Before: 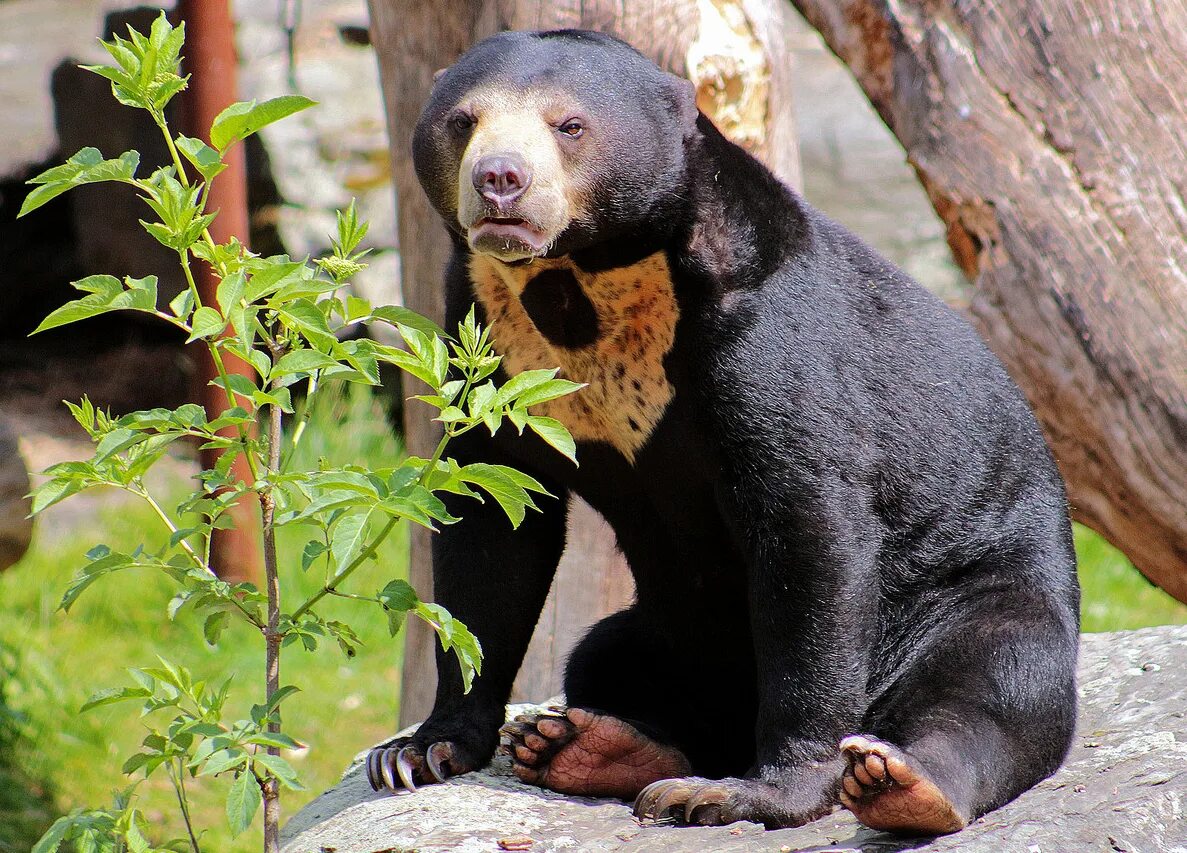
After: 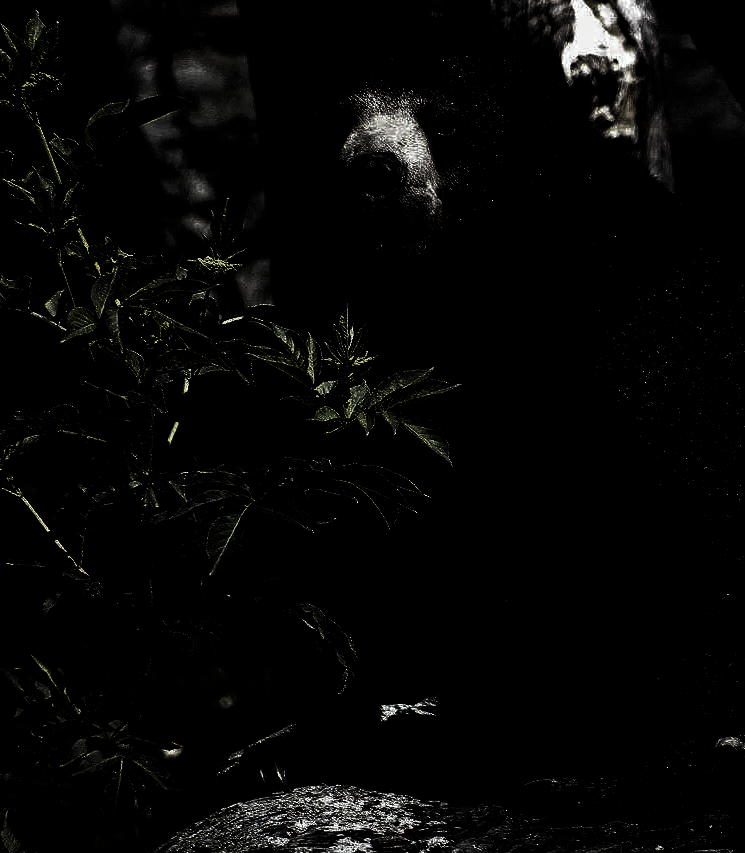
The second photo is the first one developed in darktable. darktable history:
crop: left 10.644%, right 26.528%
levels: levels [0.721, 0.937, 0.997]
